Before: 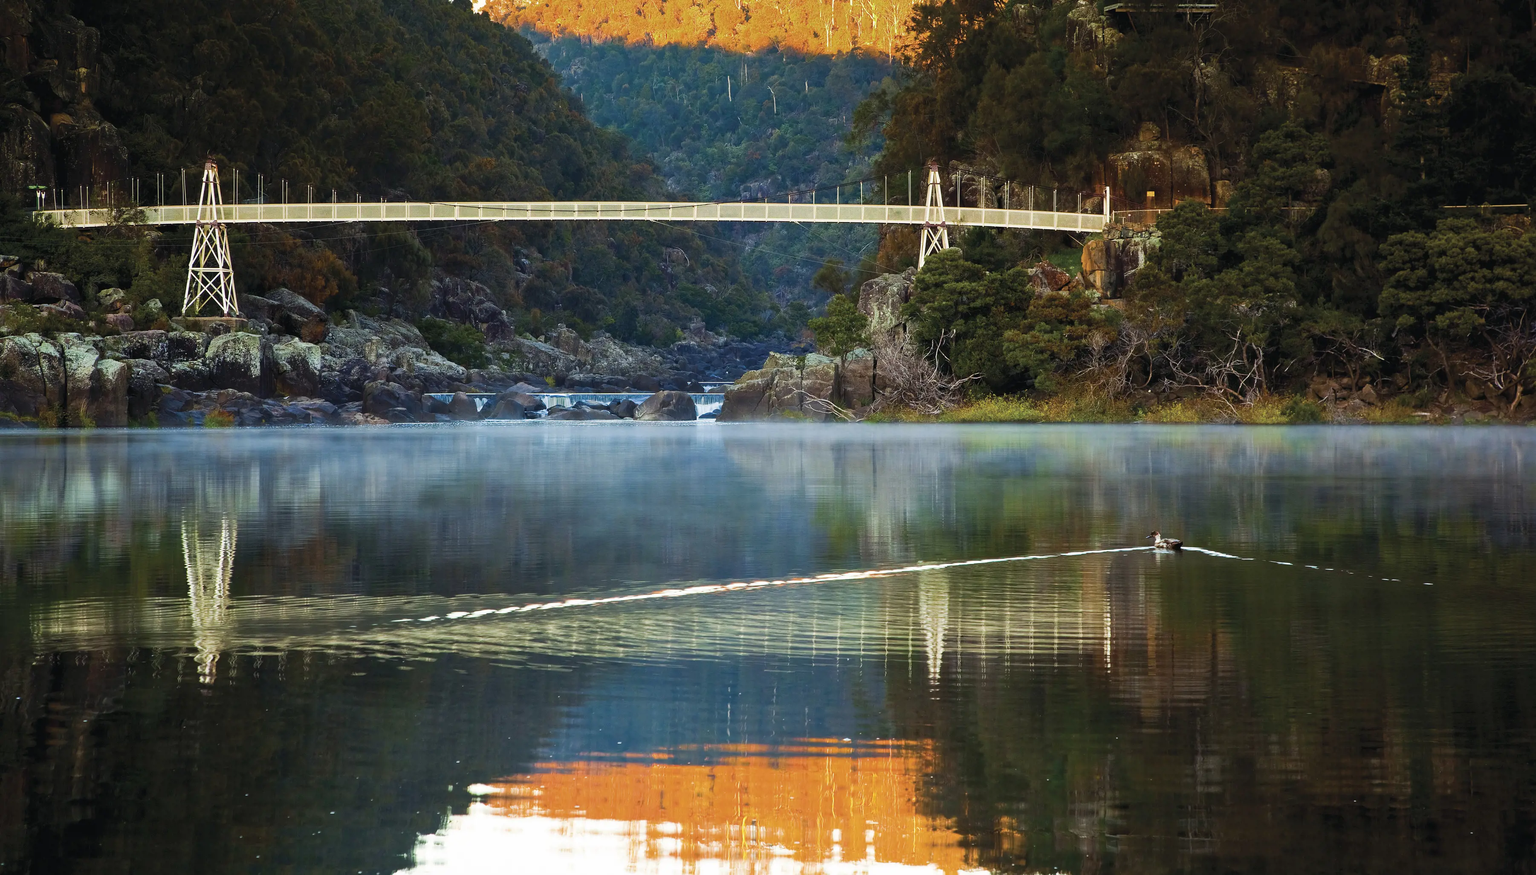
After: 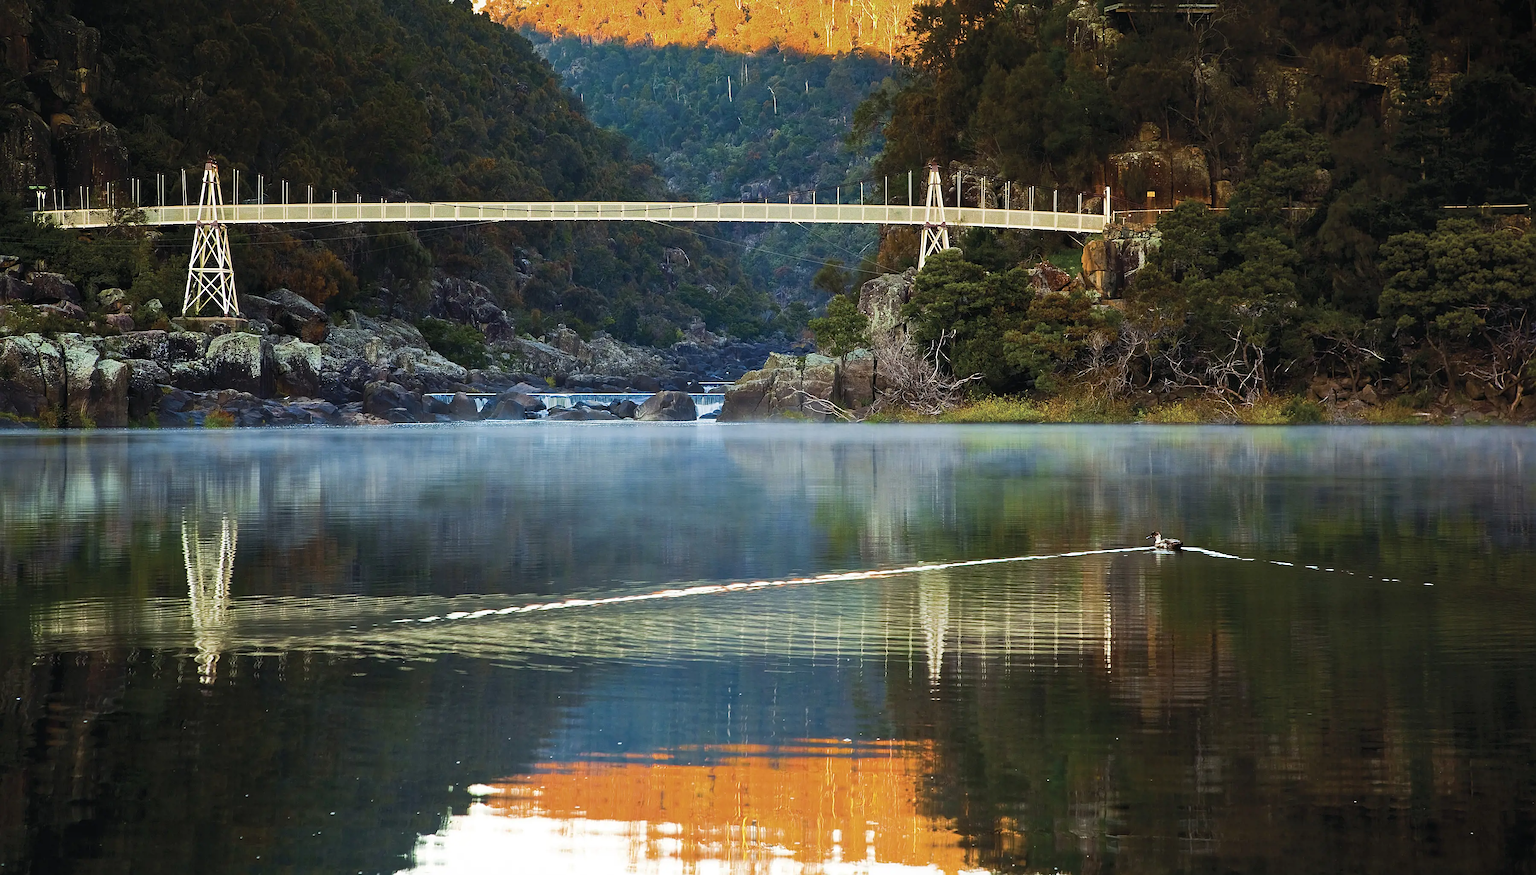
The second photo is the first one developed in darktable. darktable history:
sharpen: radius 2.181, amount 0.386, threshold 0.243
tone equalizer: -8 EV -1.81 EV, -7 EV -1.19 EV, -6 EV -1.6 EV, smoothing diameter 24.95%, edges refinement/feathering 6.65, preserve details guided filter
